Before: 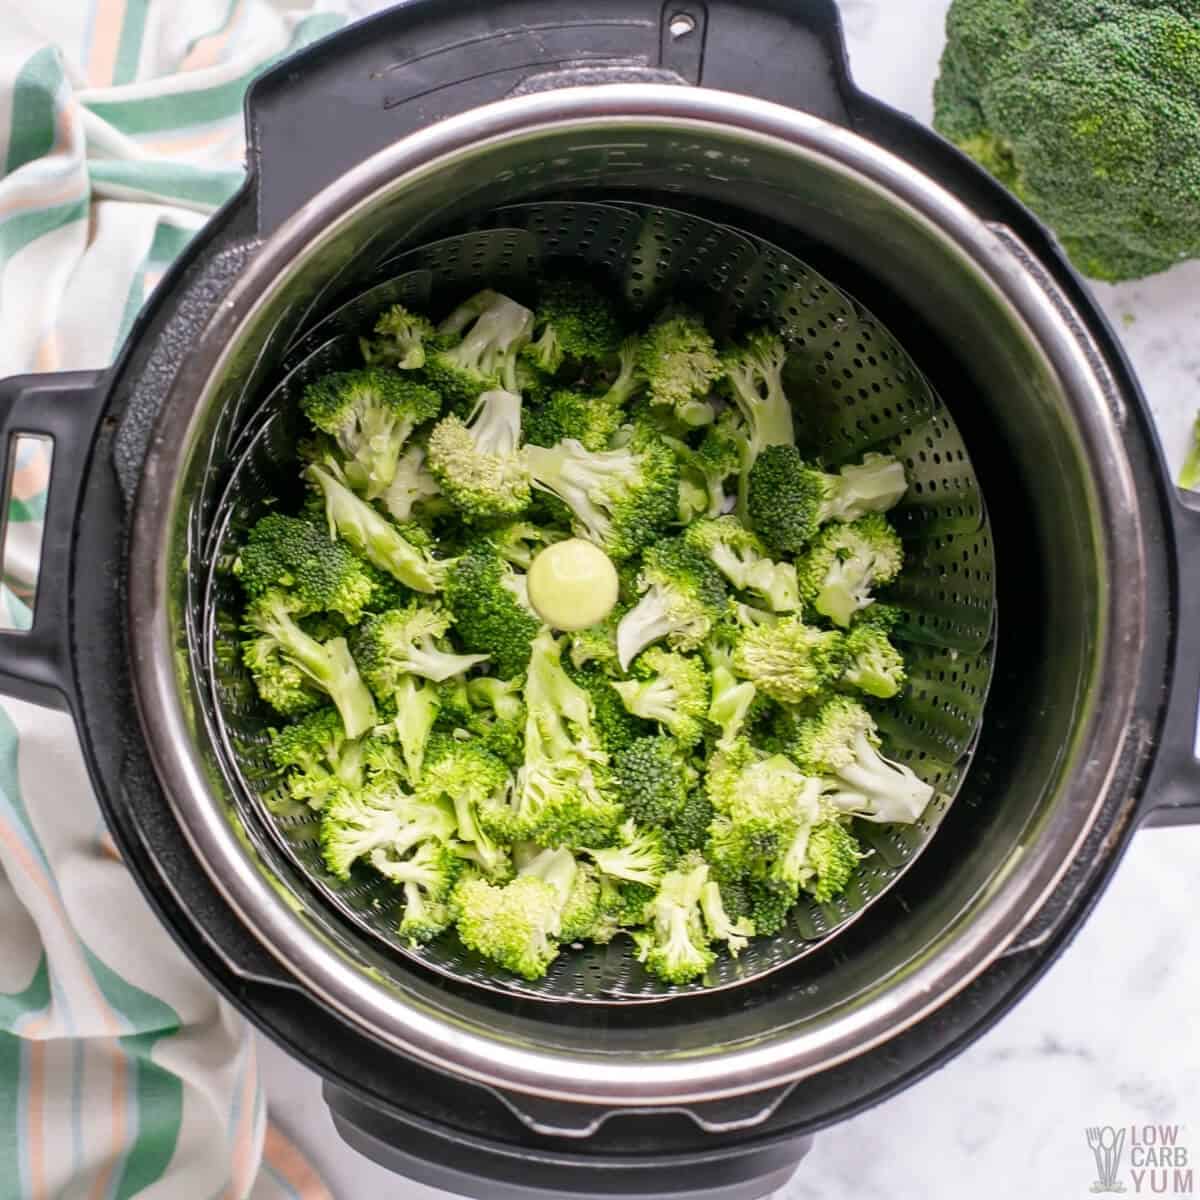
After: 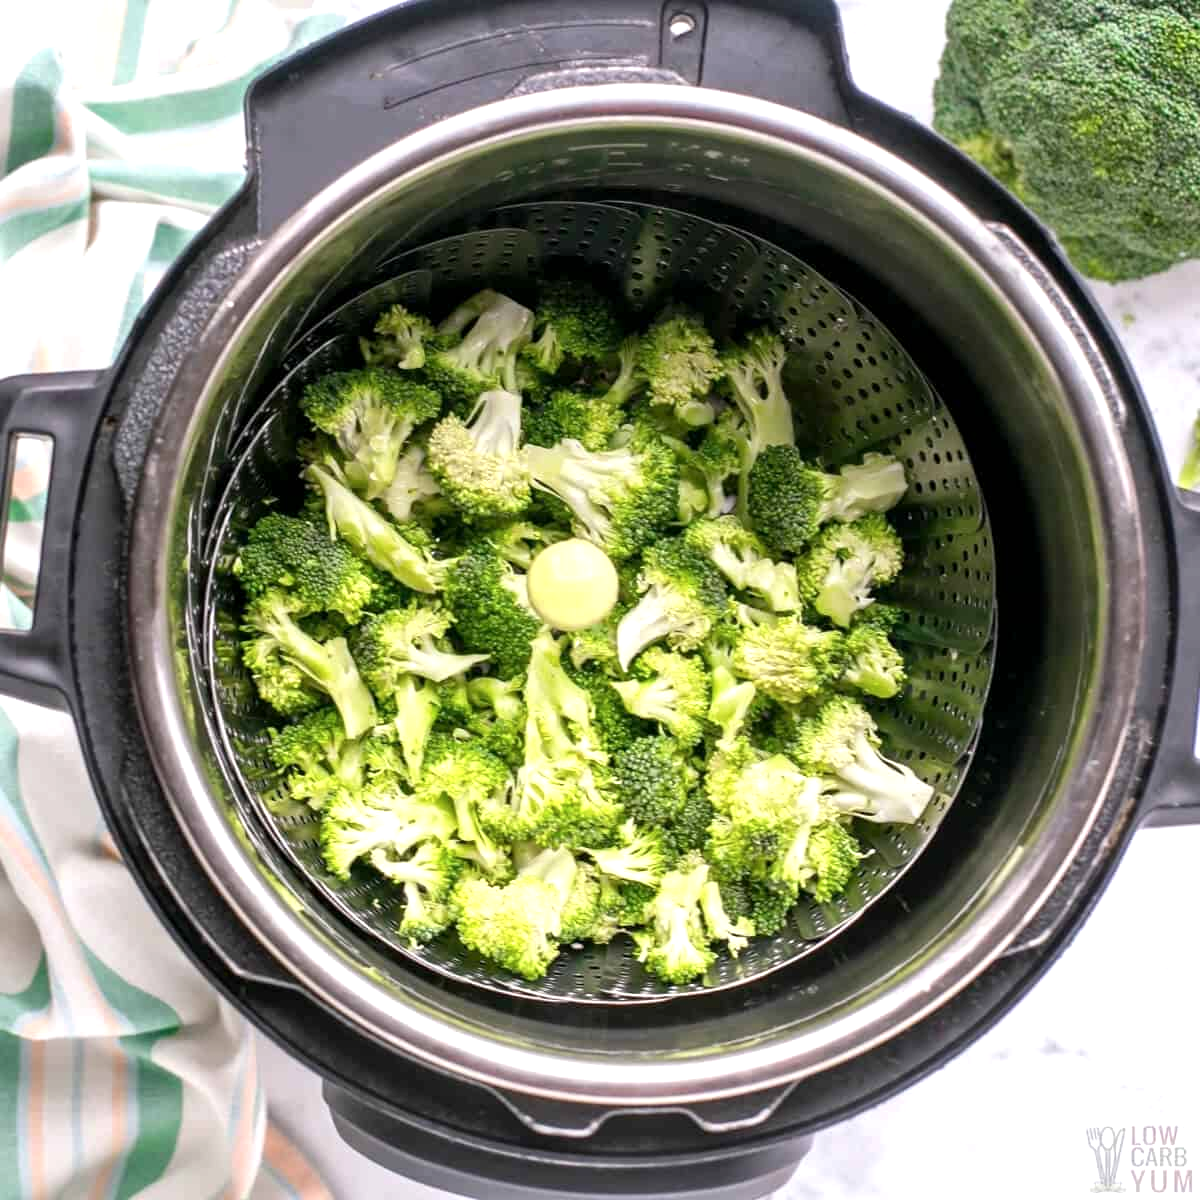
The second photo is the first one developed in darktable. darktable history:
color zones: curves: ch1 [(0, 0.469) (0.001, 0.469) (0.12, 0.446) (0.248, 0.469) (0.5, 0.5) (0.748, 0.5) (0.999, 0.469) (1, 0.469)]
exposure: black level correction 0.001, exposure 0.5 EV, compensate exposure bias true, compensate highlight preservation false
